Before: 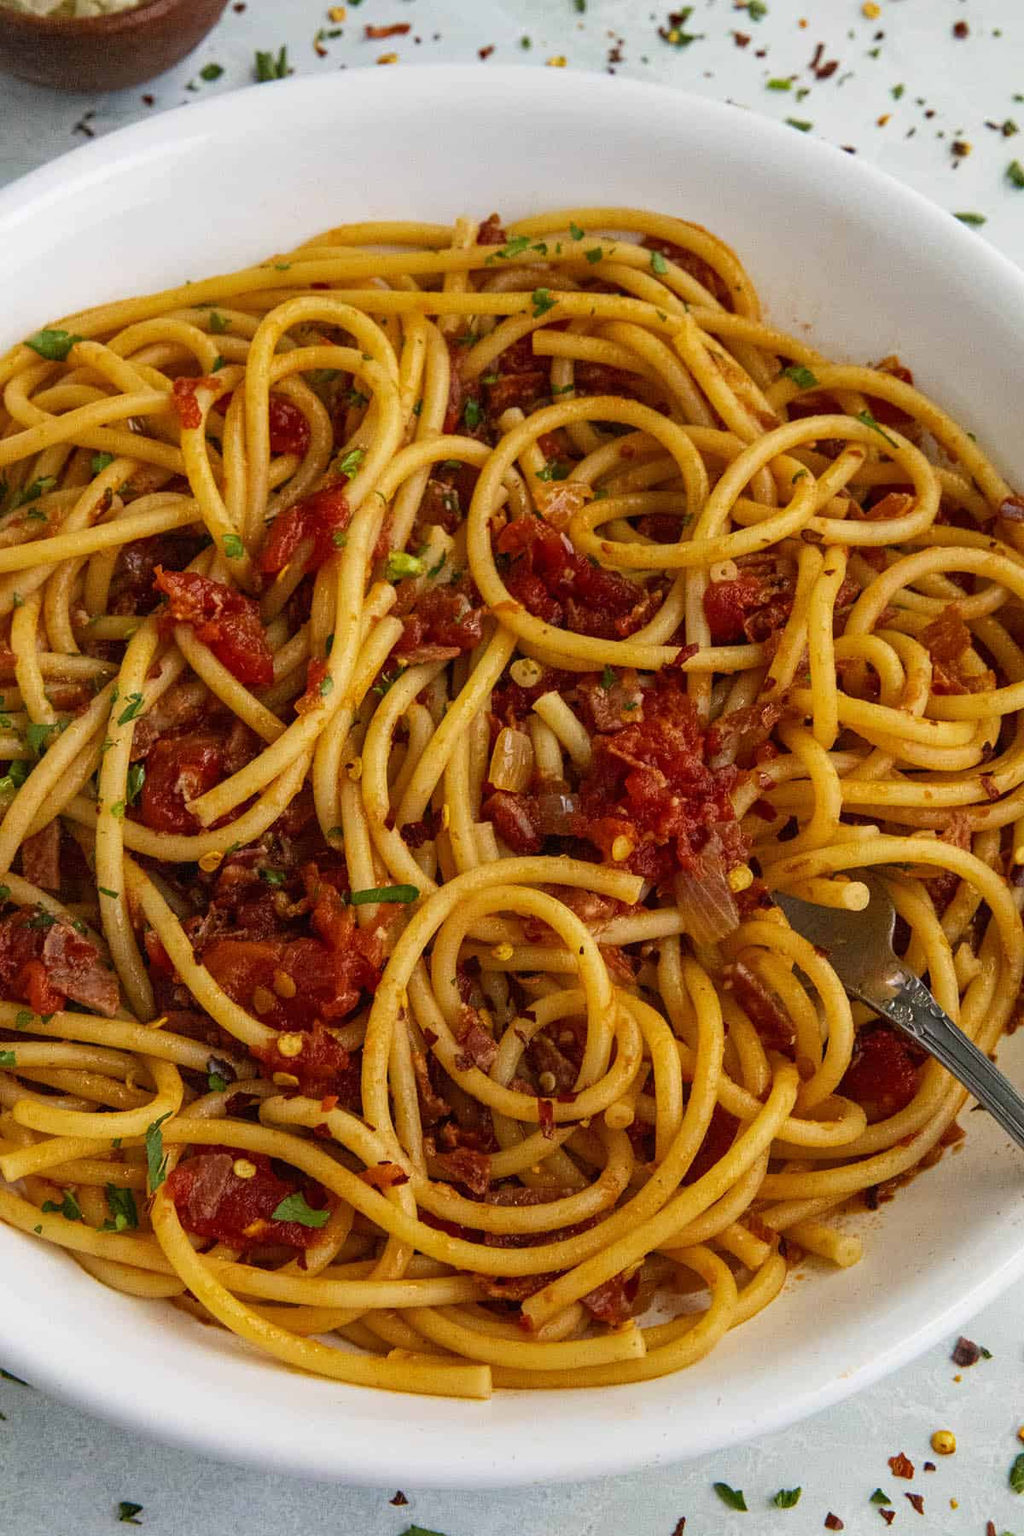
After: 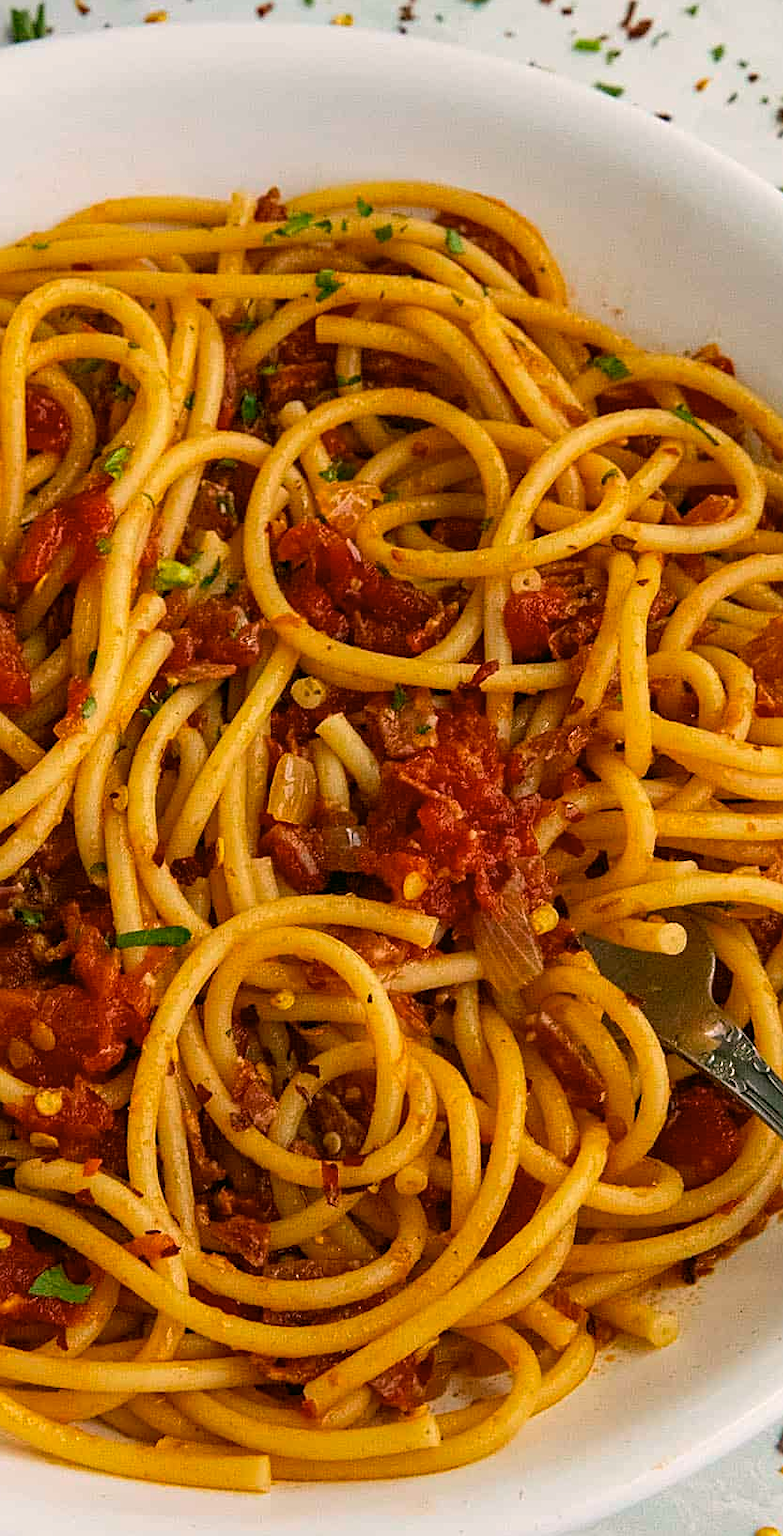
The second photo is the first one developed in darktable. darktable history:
color correction: highlights a* 4.02, highlights b* 4.98, shadows a* -7.55, shadows b* 4.98
sharpen: on, module defaults
crop and rotate: left 24.034%, top 2.838%, right 6.406%, bottom 6.299%
